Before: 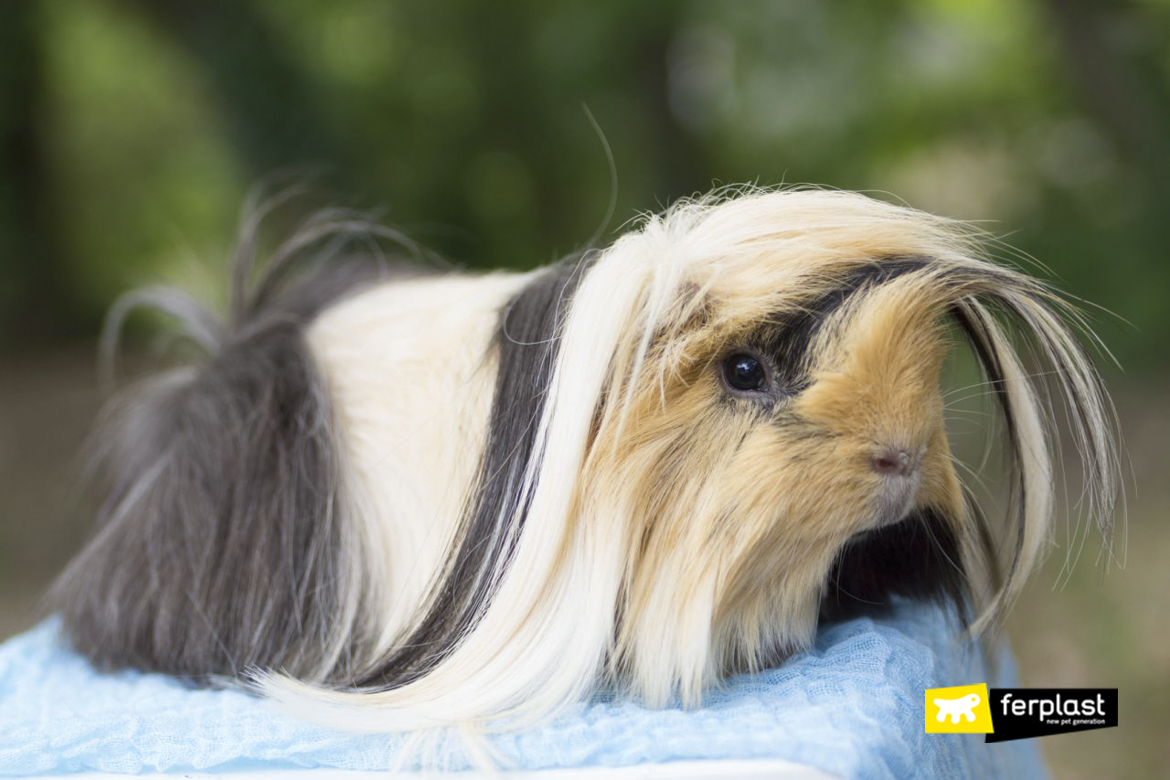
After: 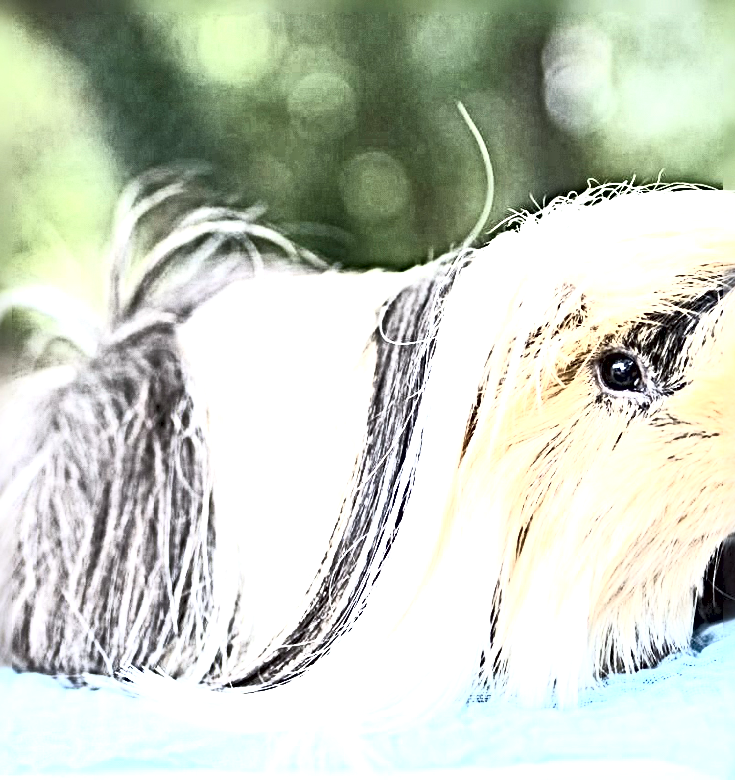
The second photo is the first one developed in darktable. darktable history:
crop: left 10.644%, right 26.528%
contrast brightness saturation: contrast 0.57, brightness 0.57, saturation -0.34
exposure: black level correction 0.001, exposure 1.398 EV, compensate exposure bias true, compensate highlight preservation false
local contrast: mode bilateral grid, contrast 100, coarseness 100, detail 165%, midtone range 0.2
sharpen: radius 6.3, amount 1.8, threshold 0
white balance: red 0.974, blue 1.044
